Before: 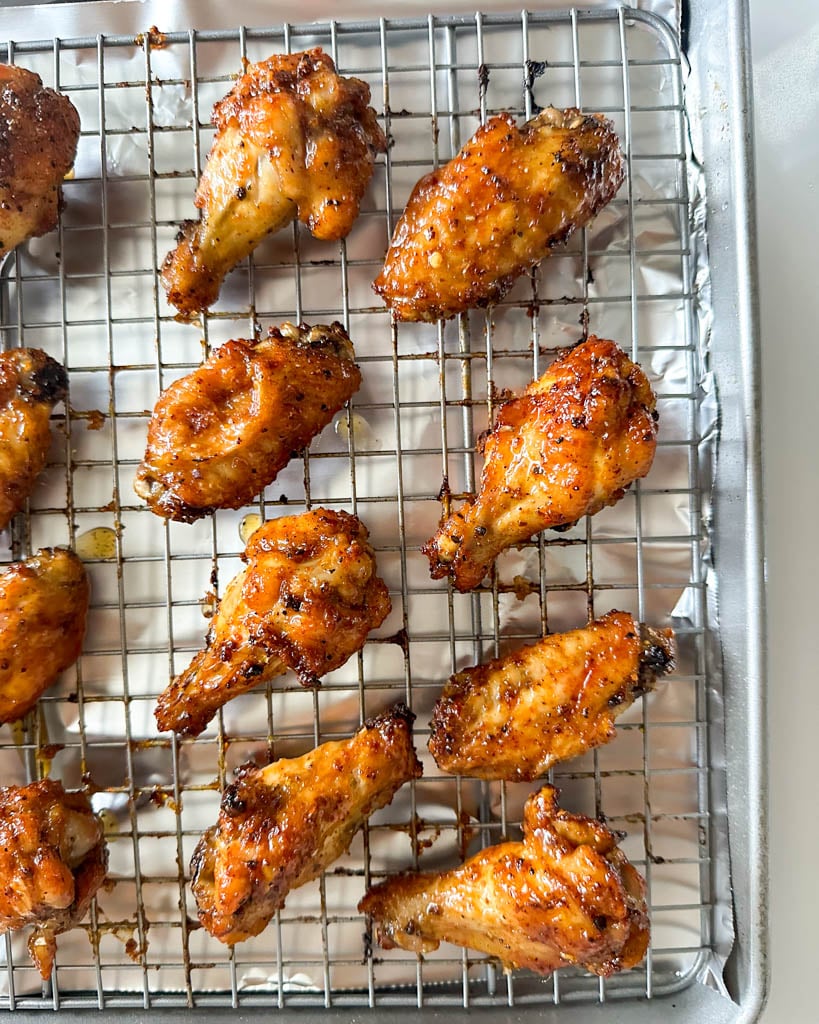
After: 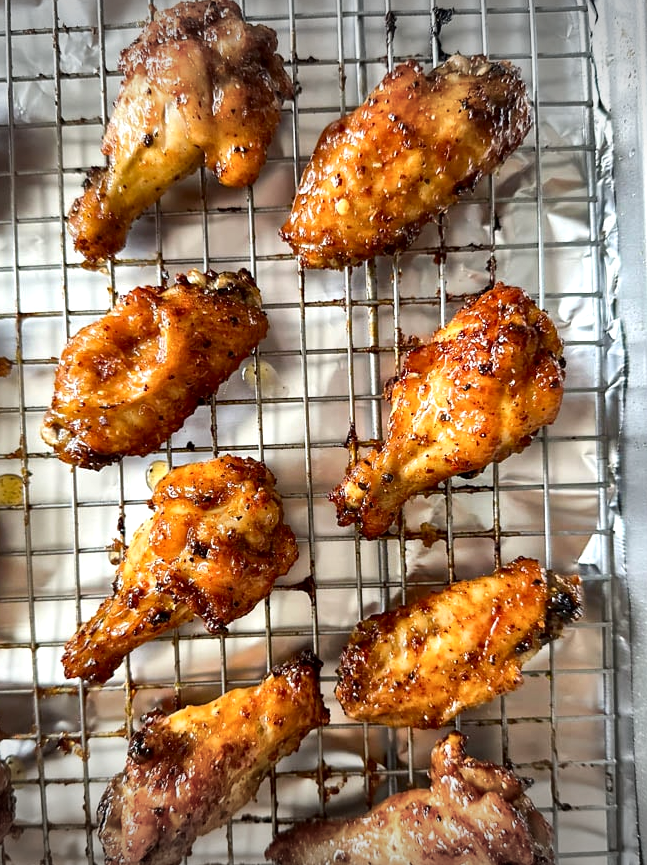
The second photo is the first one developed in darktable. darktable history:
exposure: exposure 0.085 EV, compensate highlight preservation false
local contrast: mode bilateral grid, contrast 21, coarseness 49, detail 172%, midtone range 0.2
crop: left 11.384%, top 5.252%, right 9.594%, bottom 10.223%
vignetting: fall-off start 100.66%, width/height ratio 1.308
